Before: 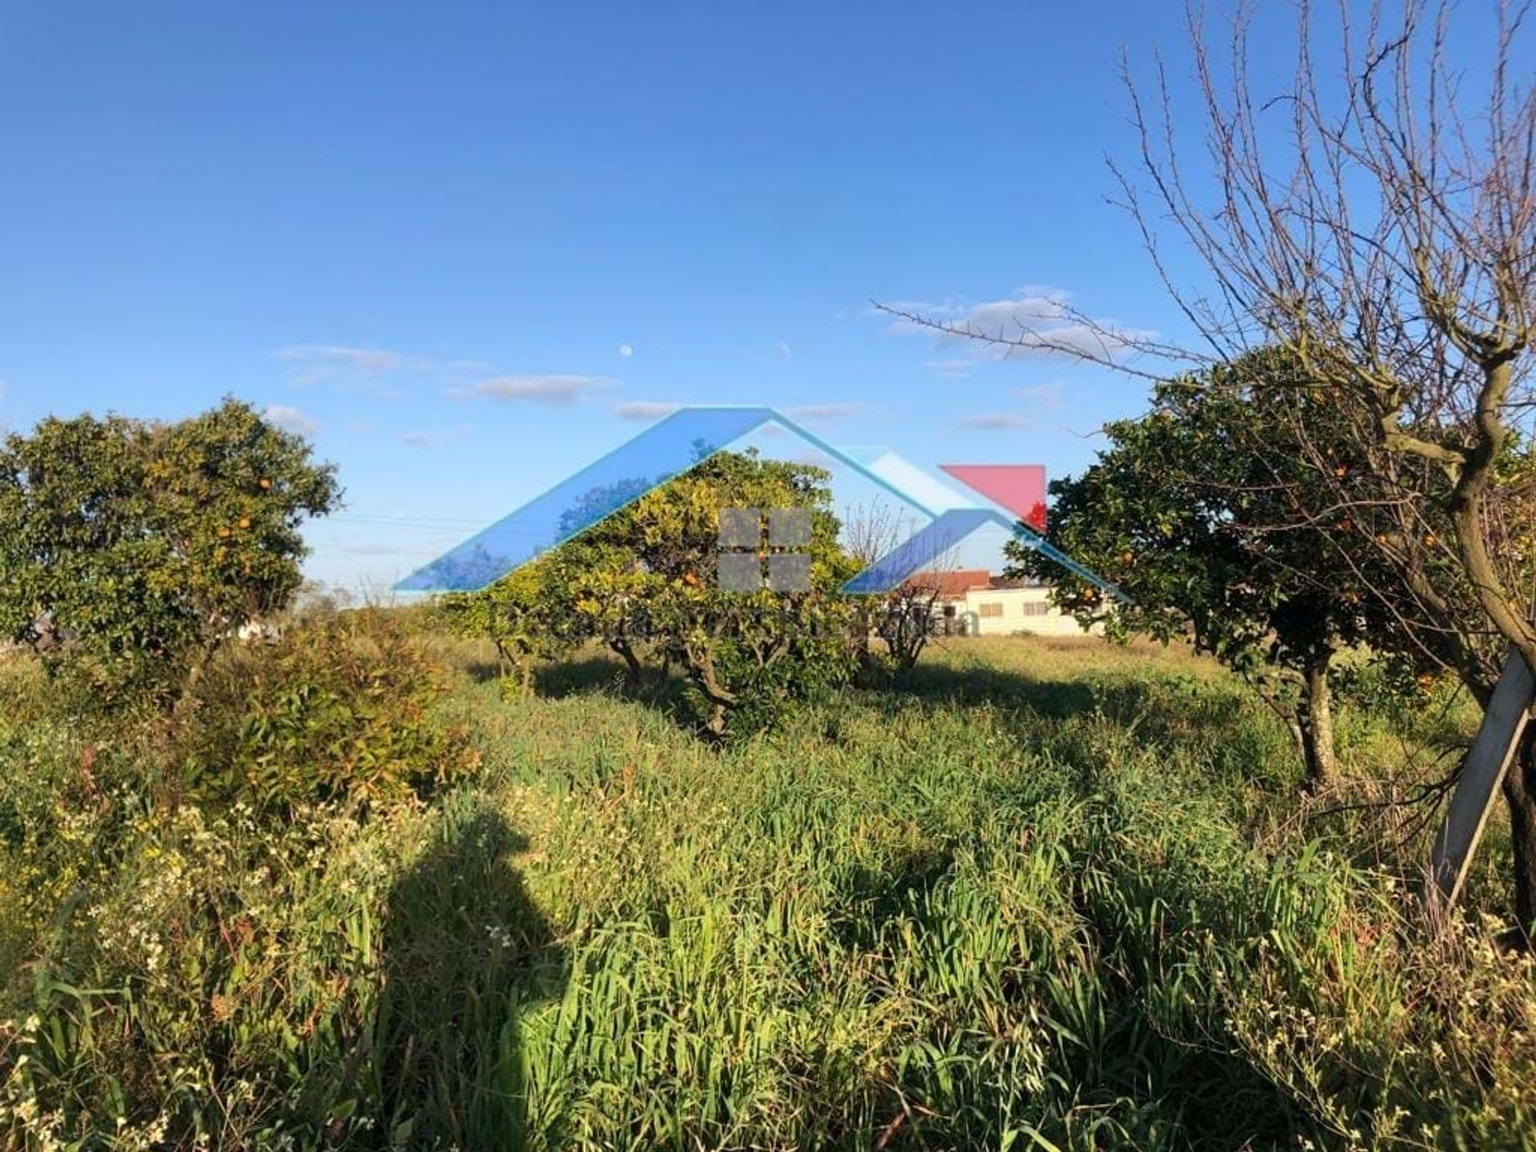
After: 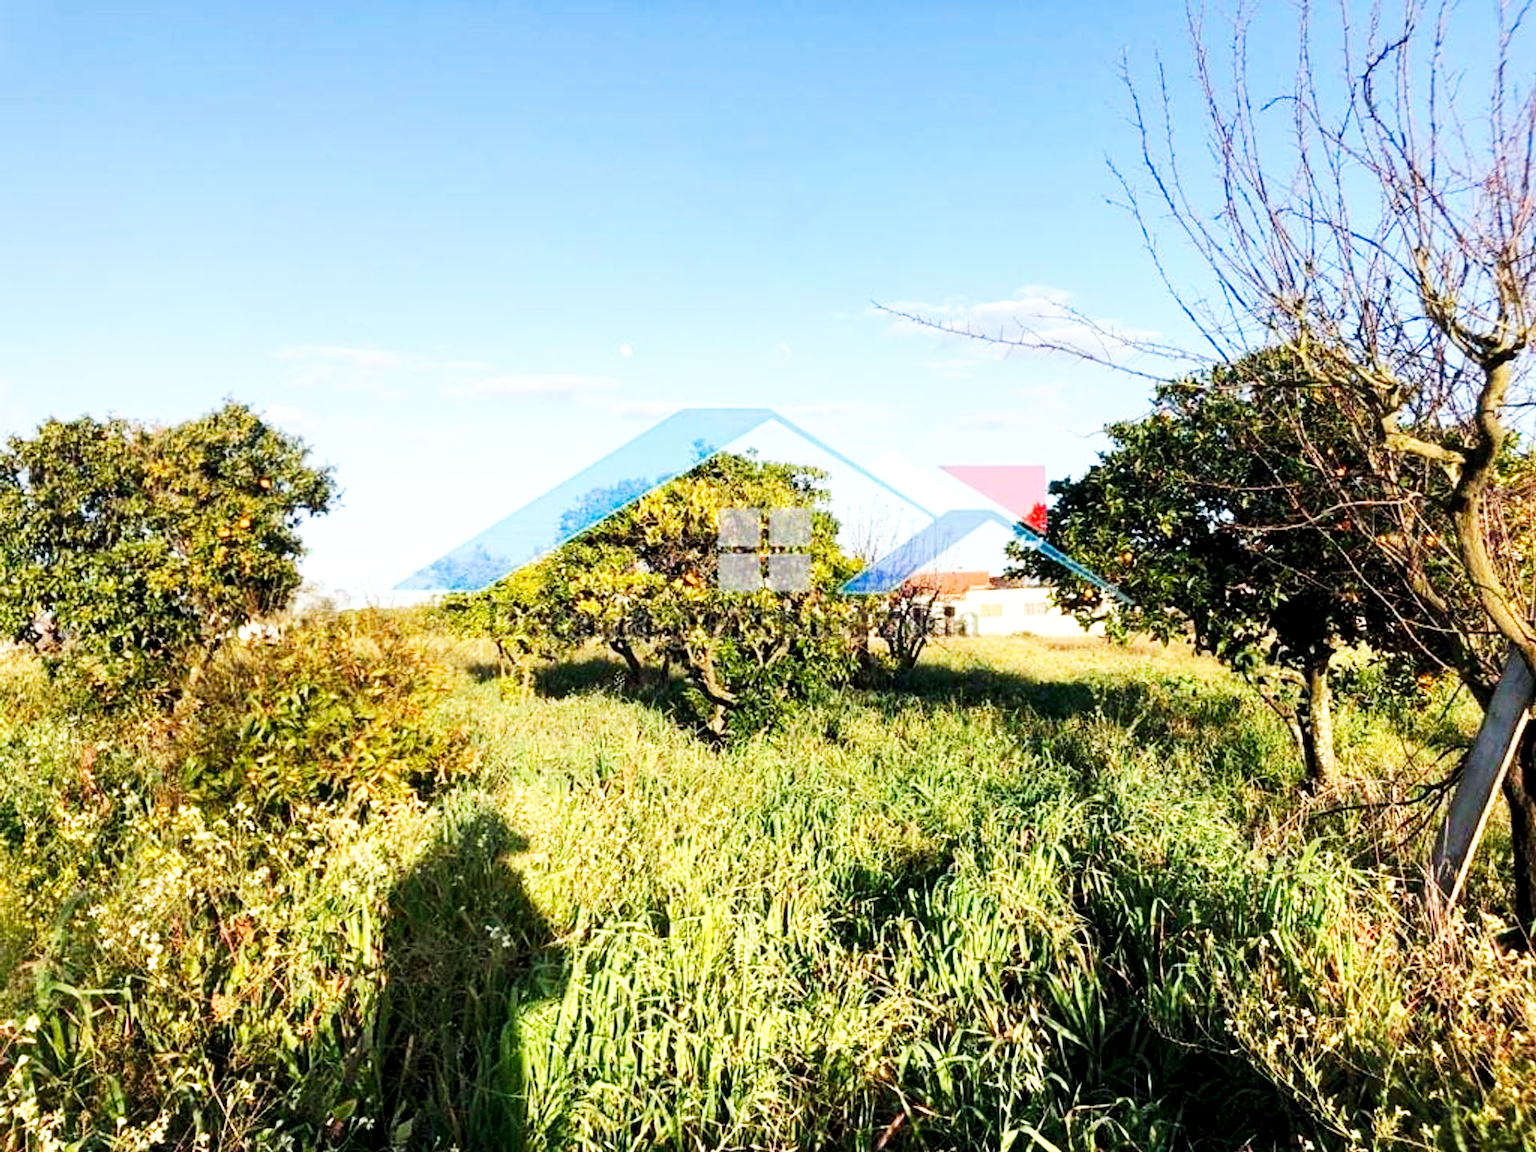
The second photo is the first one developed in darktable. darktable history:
local contrast: highlights 100%, shadows 102%, detail 119%, midtone range 0.2
base curve: curves: ch0 [(0, 0) (0.007, 0.004) (0.027, 0.03) (0.046, 0.07) (0.207, 0.54) (0.442, 0.872) (0.673, 0.972) (1, 1)], preserve colors none
